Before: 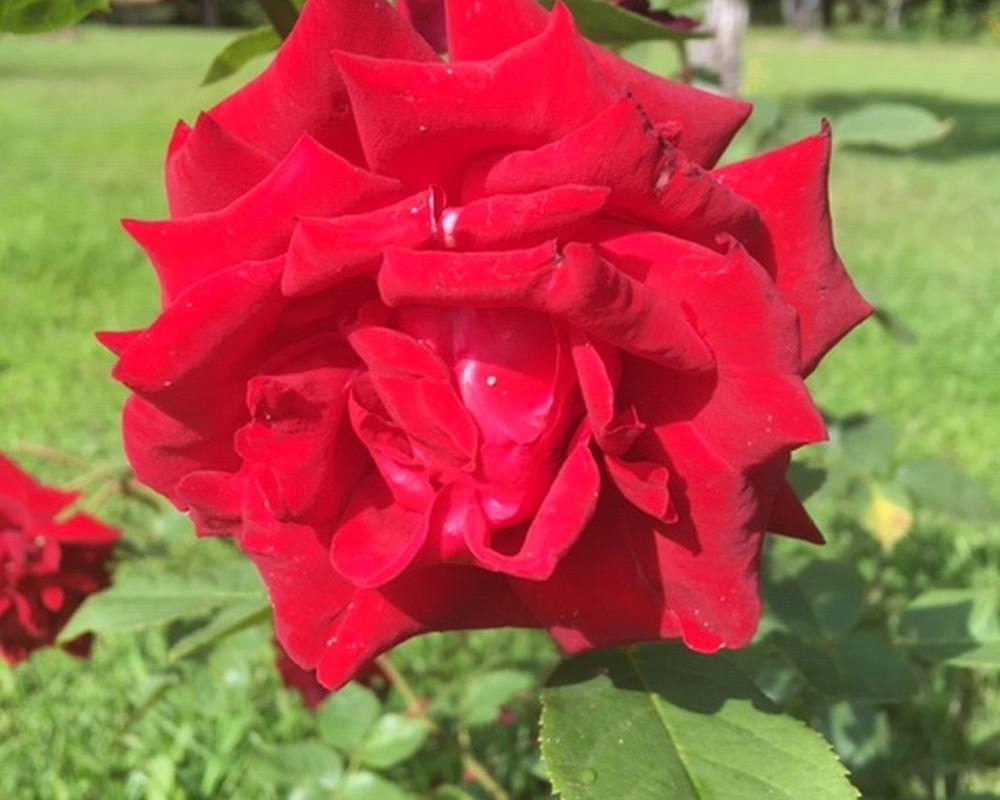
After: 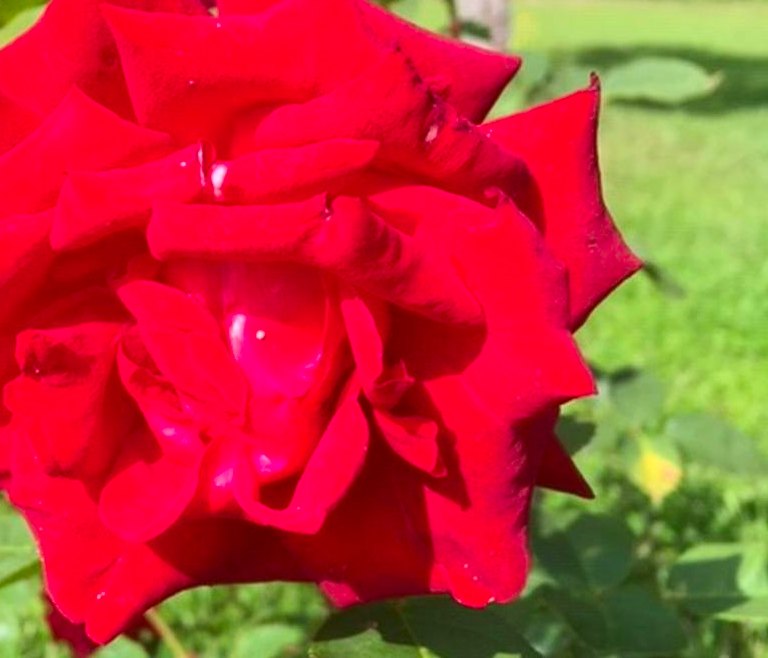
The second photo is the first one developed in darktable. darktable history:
contrast brightness saturation: contrast 0.172, saturation 0.307
crop: left 23.176%, top 5.821%, bottom 11.827%
